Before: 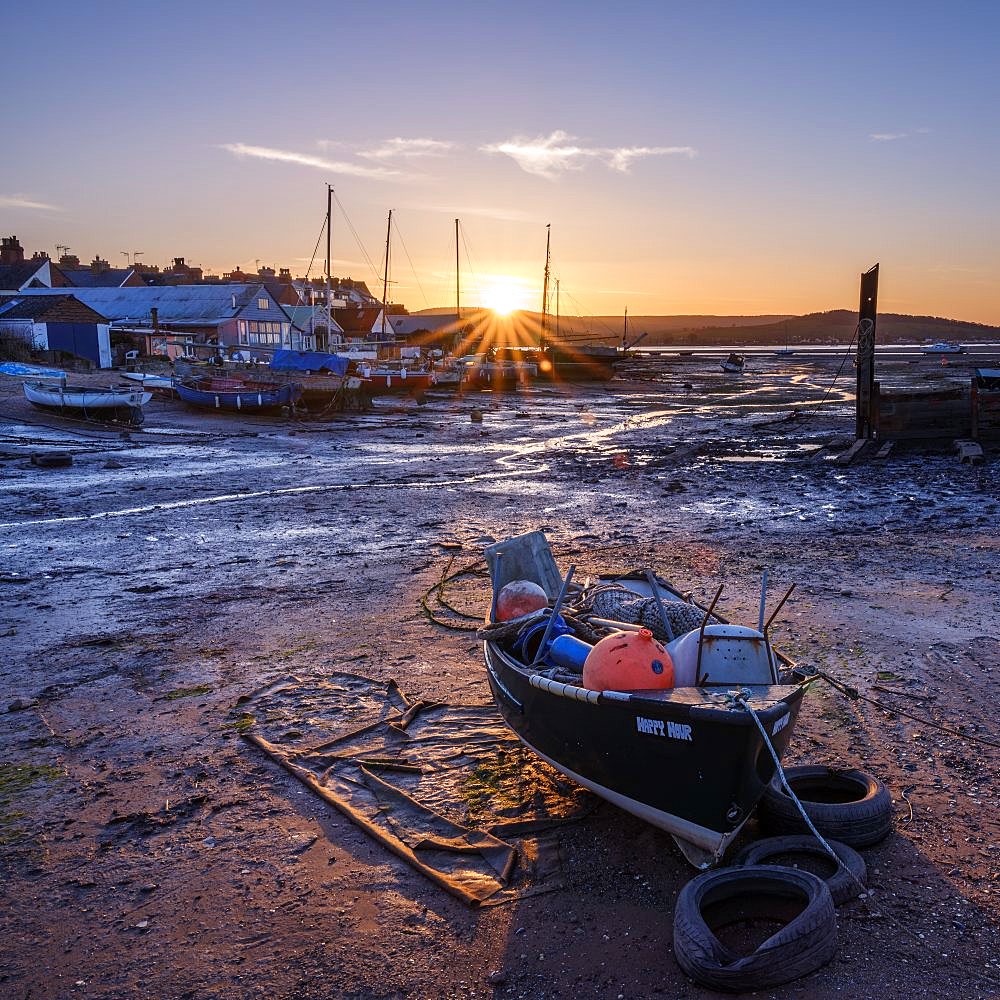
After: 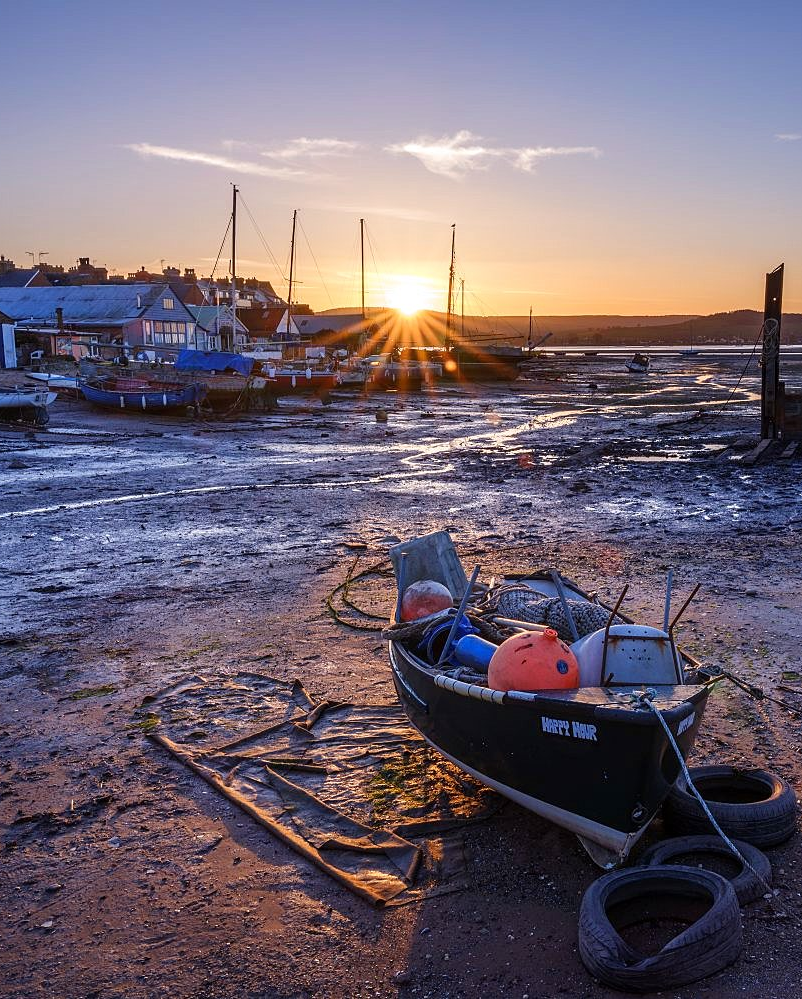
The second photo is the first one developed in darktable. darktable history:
crop and rotate: left 9.597%, right 10.195%
rgb levels: preserve colors max RGB
